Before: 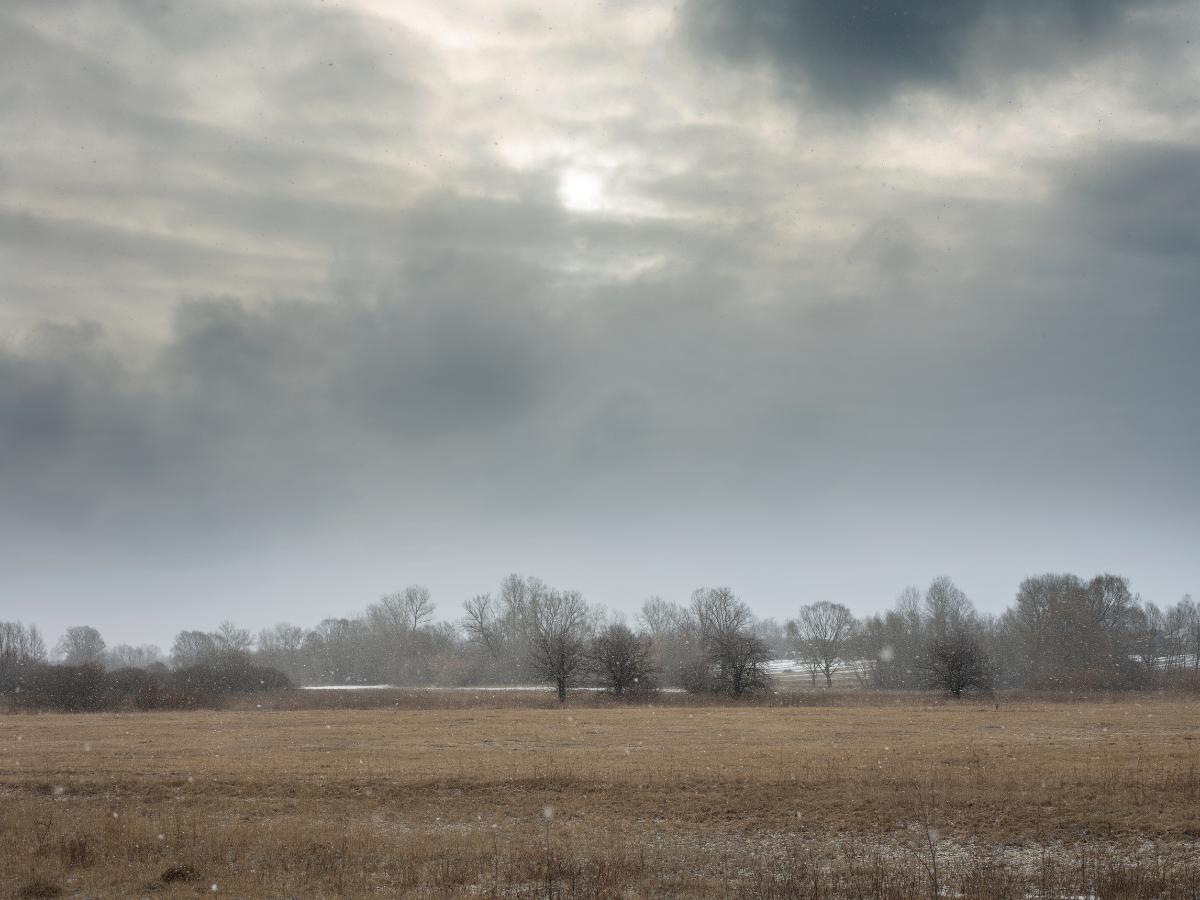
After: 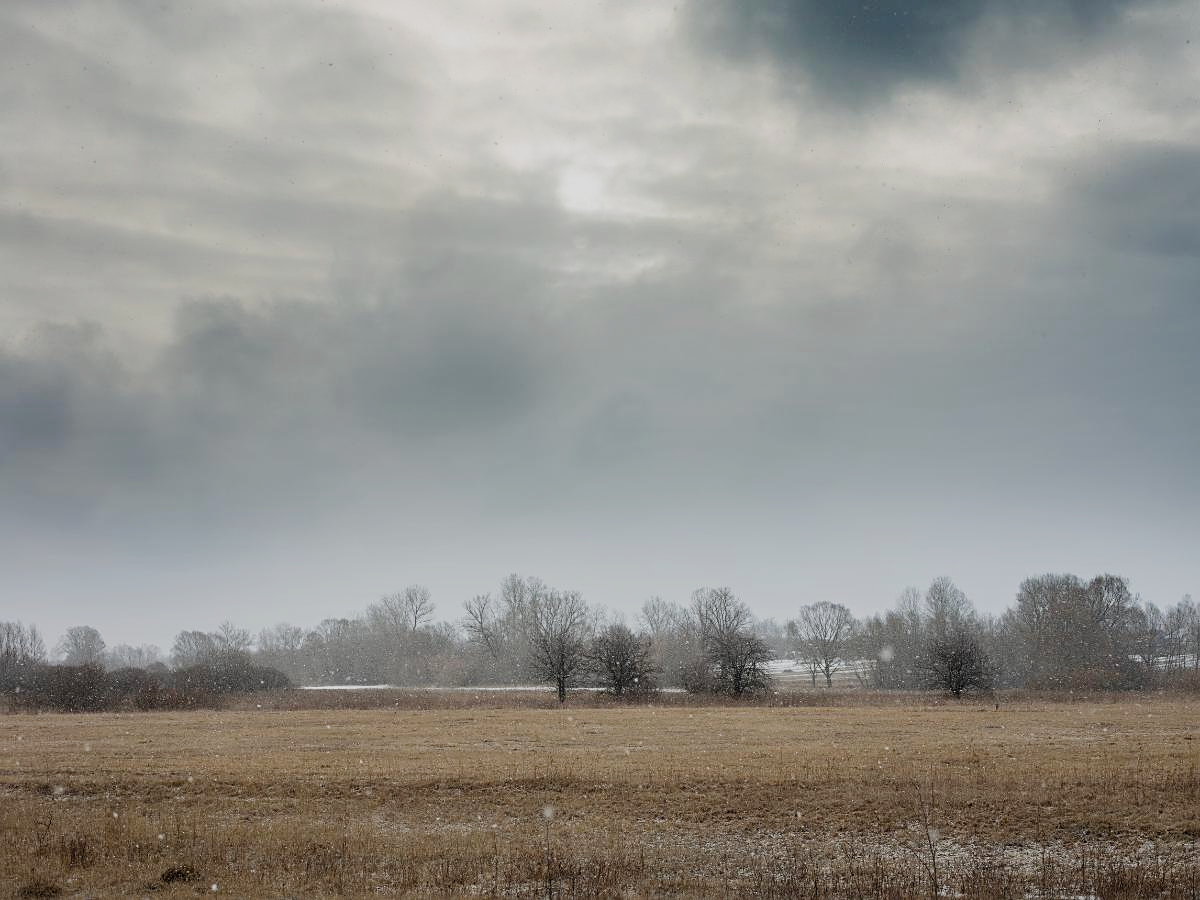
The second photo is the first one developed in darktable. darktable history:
filmic rgb: black relative exposure -7.65 EV, white relative exposure 4.56 EV, hardness 3.61, preserve chrominance no, color science v3 (2019), use custom middle-gray values true
contrast brightness saturation: contrast 0.105, brightness 0.032, saturation 0.093
sharpen: on, module defaults
